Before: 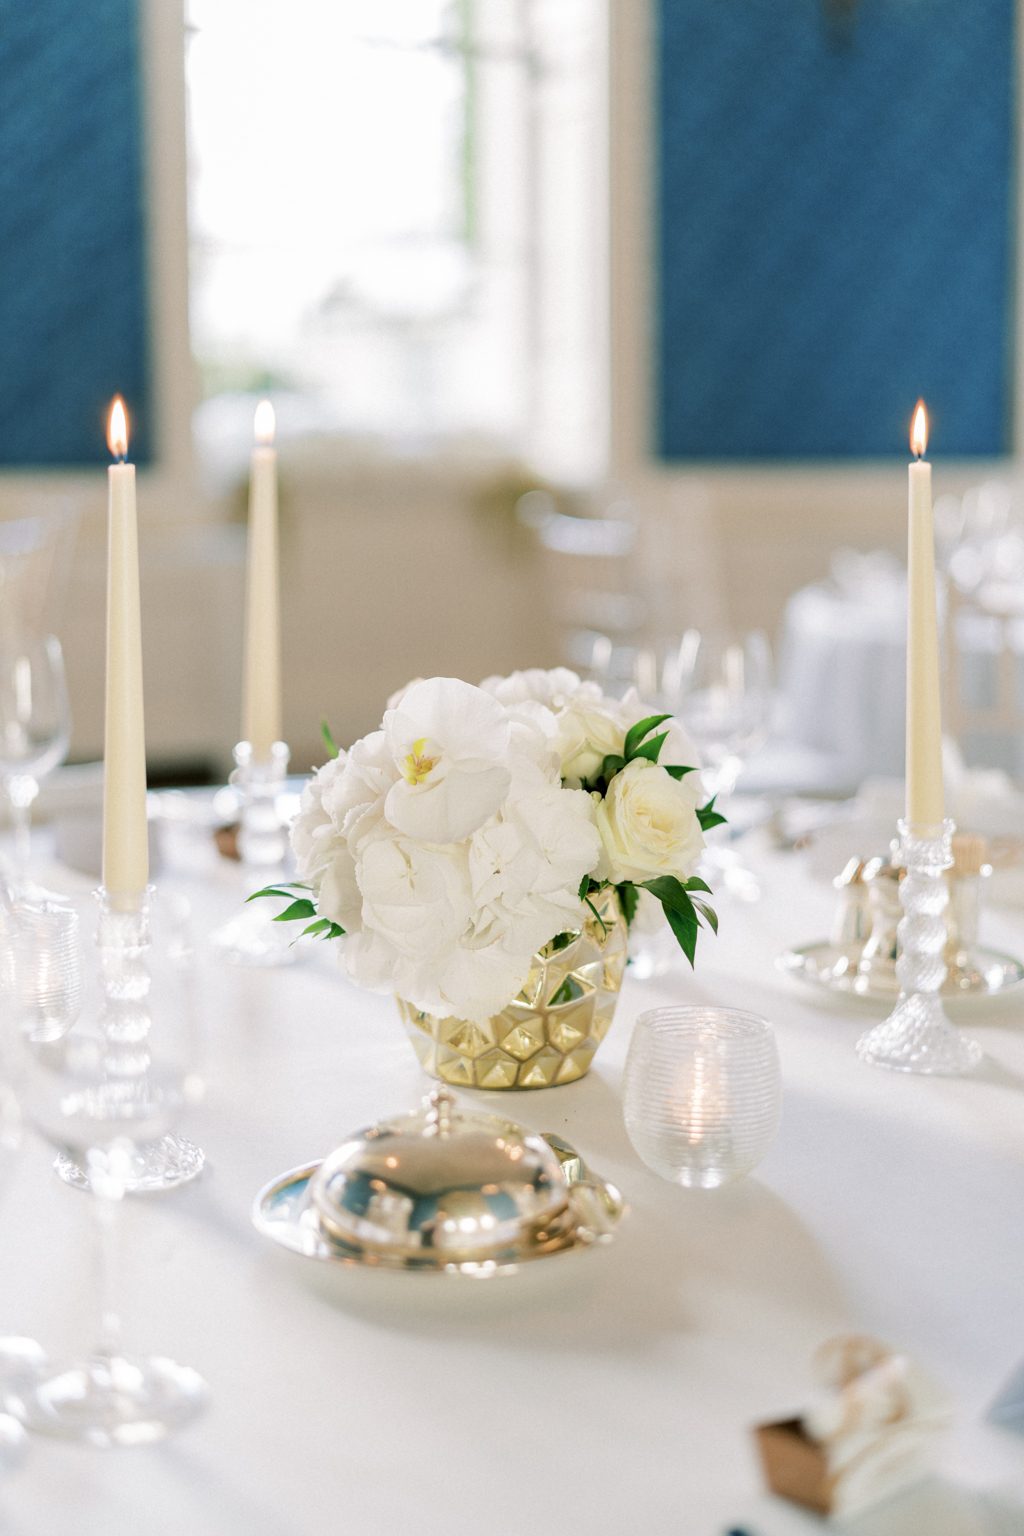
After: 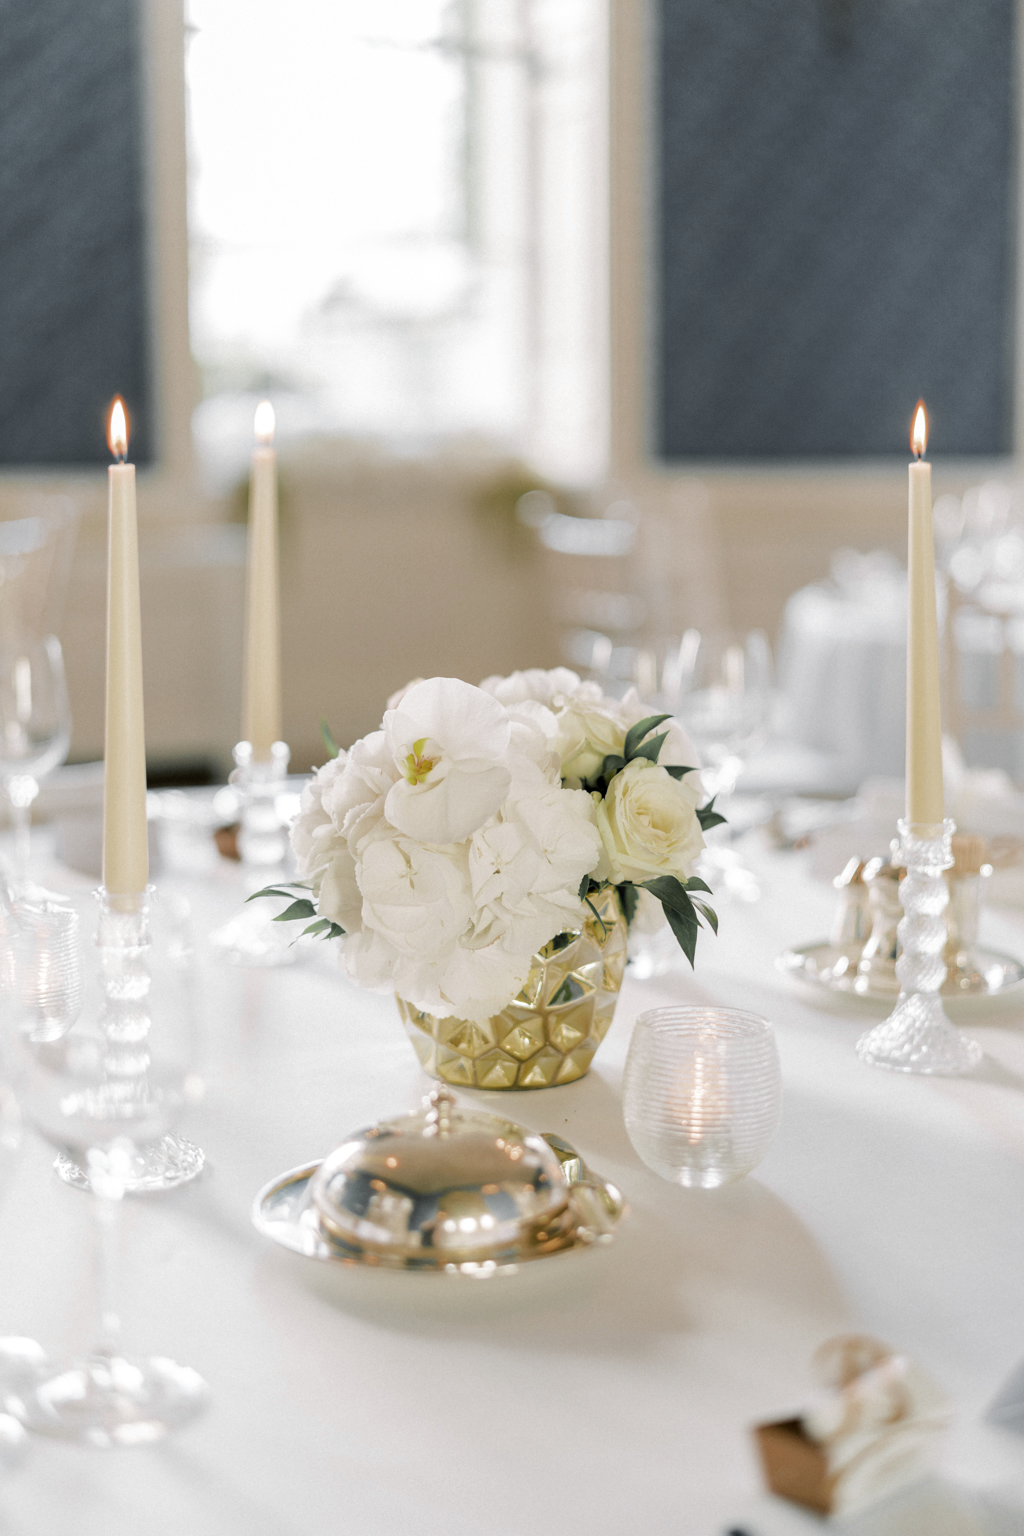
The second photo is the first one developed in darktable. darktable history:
color zones: curves: ch0 [(0.004, 0.388) (0.125, 0.392) (0.25, 0.404) (0.375, 0.5) (0.5, 0.5) (0.625, 0.5) (0.75, 0.5) (0.875, 0.5)]; ch1 [(0, 0.5) (0.125, 0.5) (0.25, 0.5) (0.375, 0.124) (0.524, 0.124) (0.645, 0.128) (0.789, 0.132) (0.914, 0.096) (0.998, 0.068)]
tone equalizer: edges refinement/feathering 500, mask exposure compensation -1.57 EV, preserve details no
